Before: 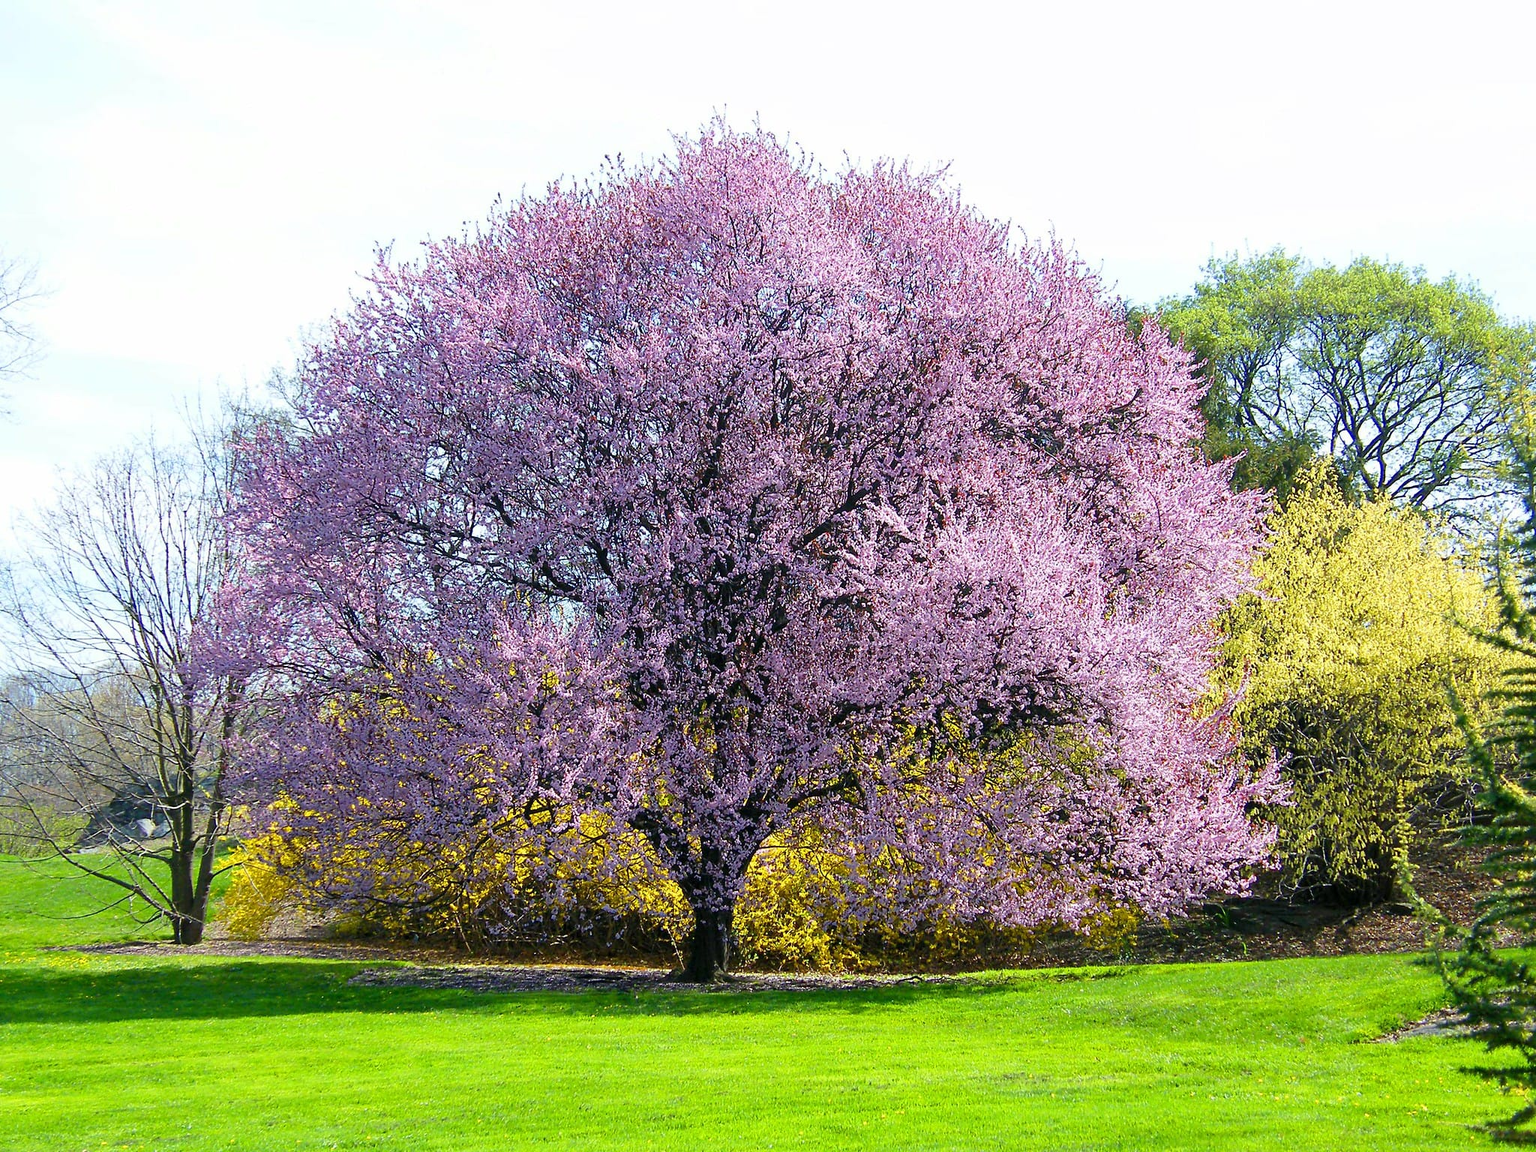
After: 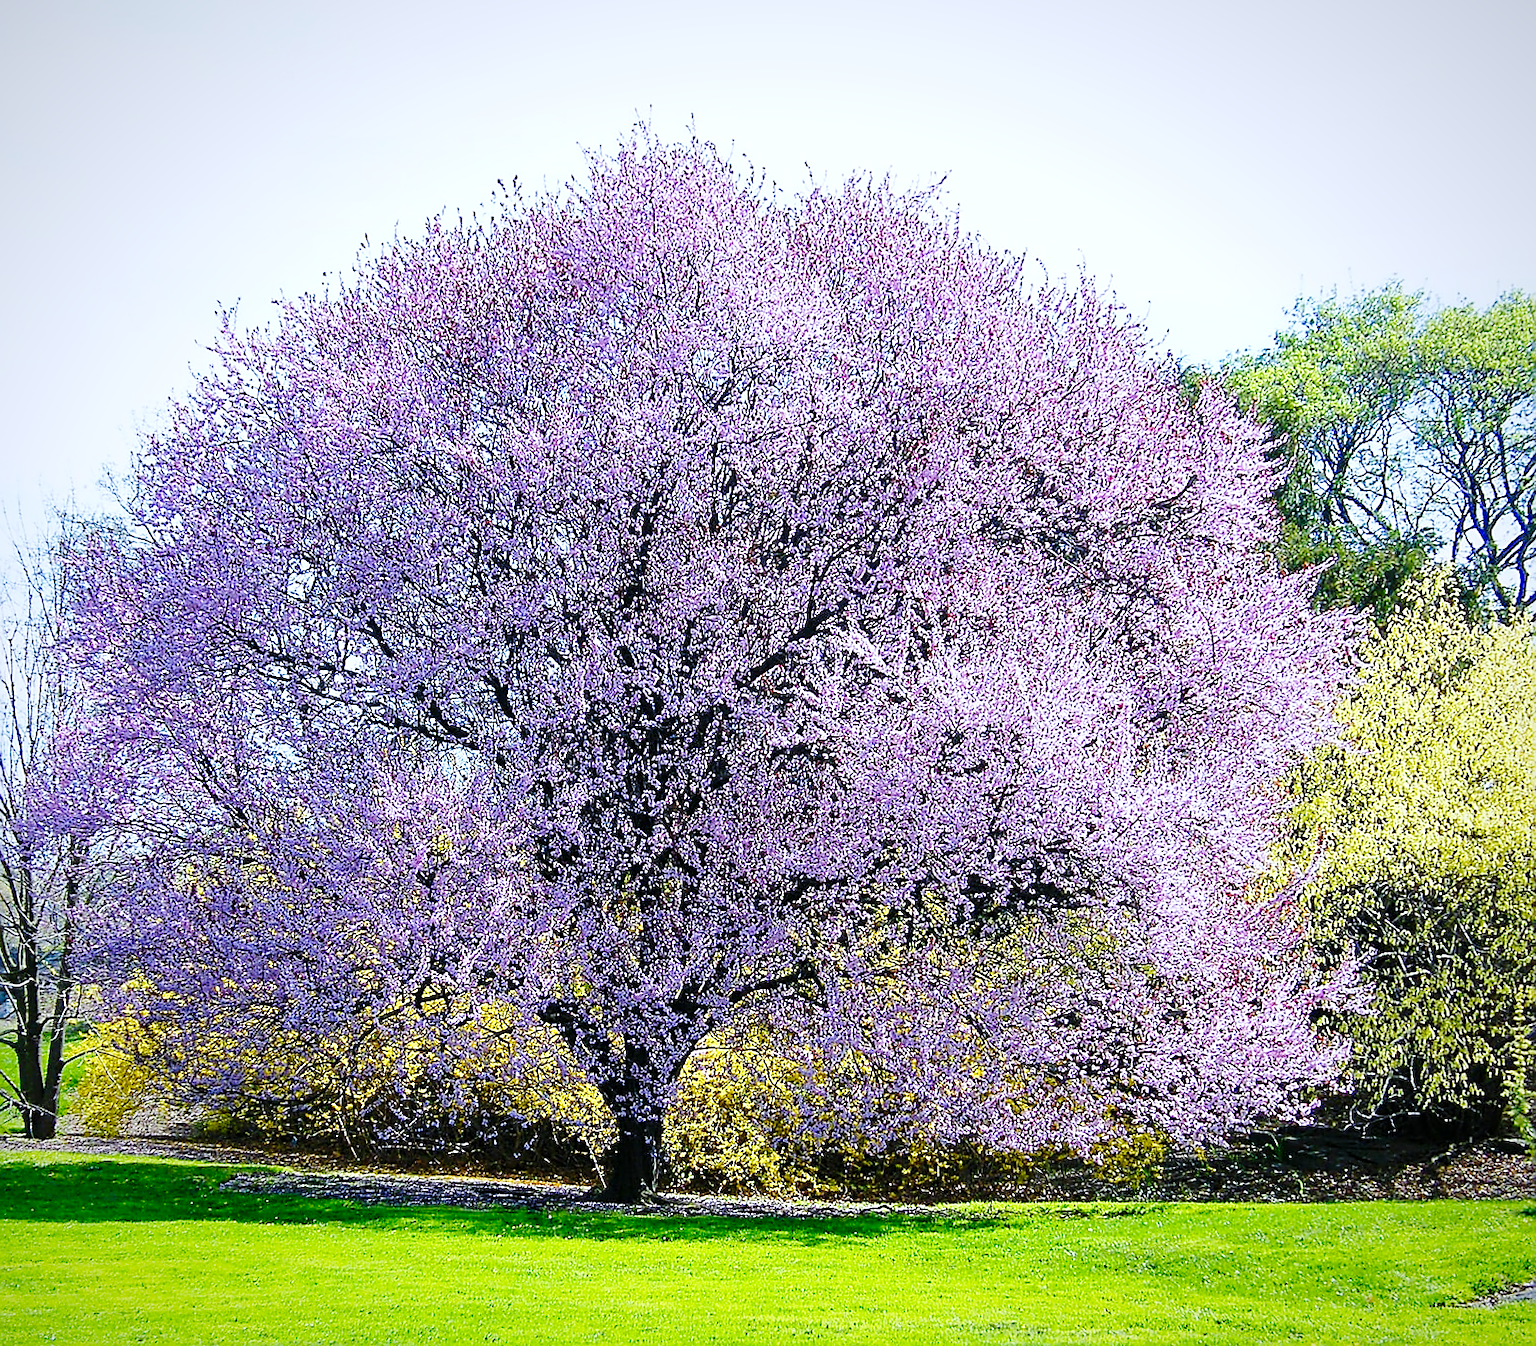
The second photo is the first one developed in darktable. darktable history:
crop: left 8.026%, right 7.374%
sharpen: radius 1.4, amount 1.25, threshold 0.7
haze removal: adaptive false
rotate and perspective: rotation 0.062°, lens shift (vertical) 0.115, lens shift (horizontal) -0.133, crop left 0.047, crop right 0.94, crop top 0.061, crop bottom 0.94
vignetting: fall-off start 80.87%, fall-off radius 61.59%, brightness -0.384, saturation 0.007, center (0, 0.007), automatic ratio true, width/height ratio 1.418
base curve: curves: ch0 [(0, 0) (0.036, 0.025) (0.121, 0.166) (0.206, 0.329) (0.605, 0.79) (1, 1)], preserve colors none
white balance: red 0.948, green 1.02, blue 1.176
